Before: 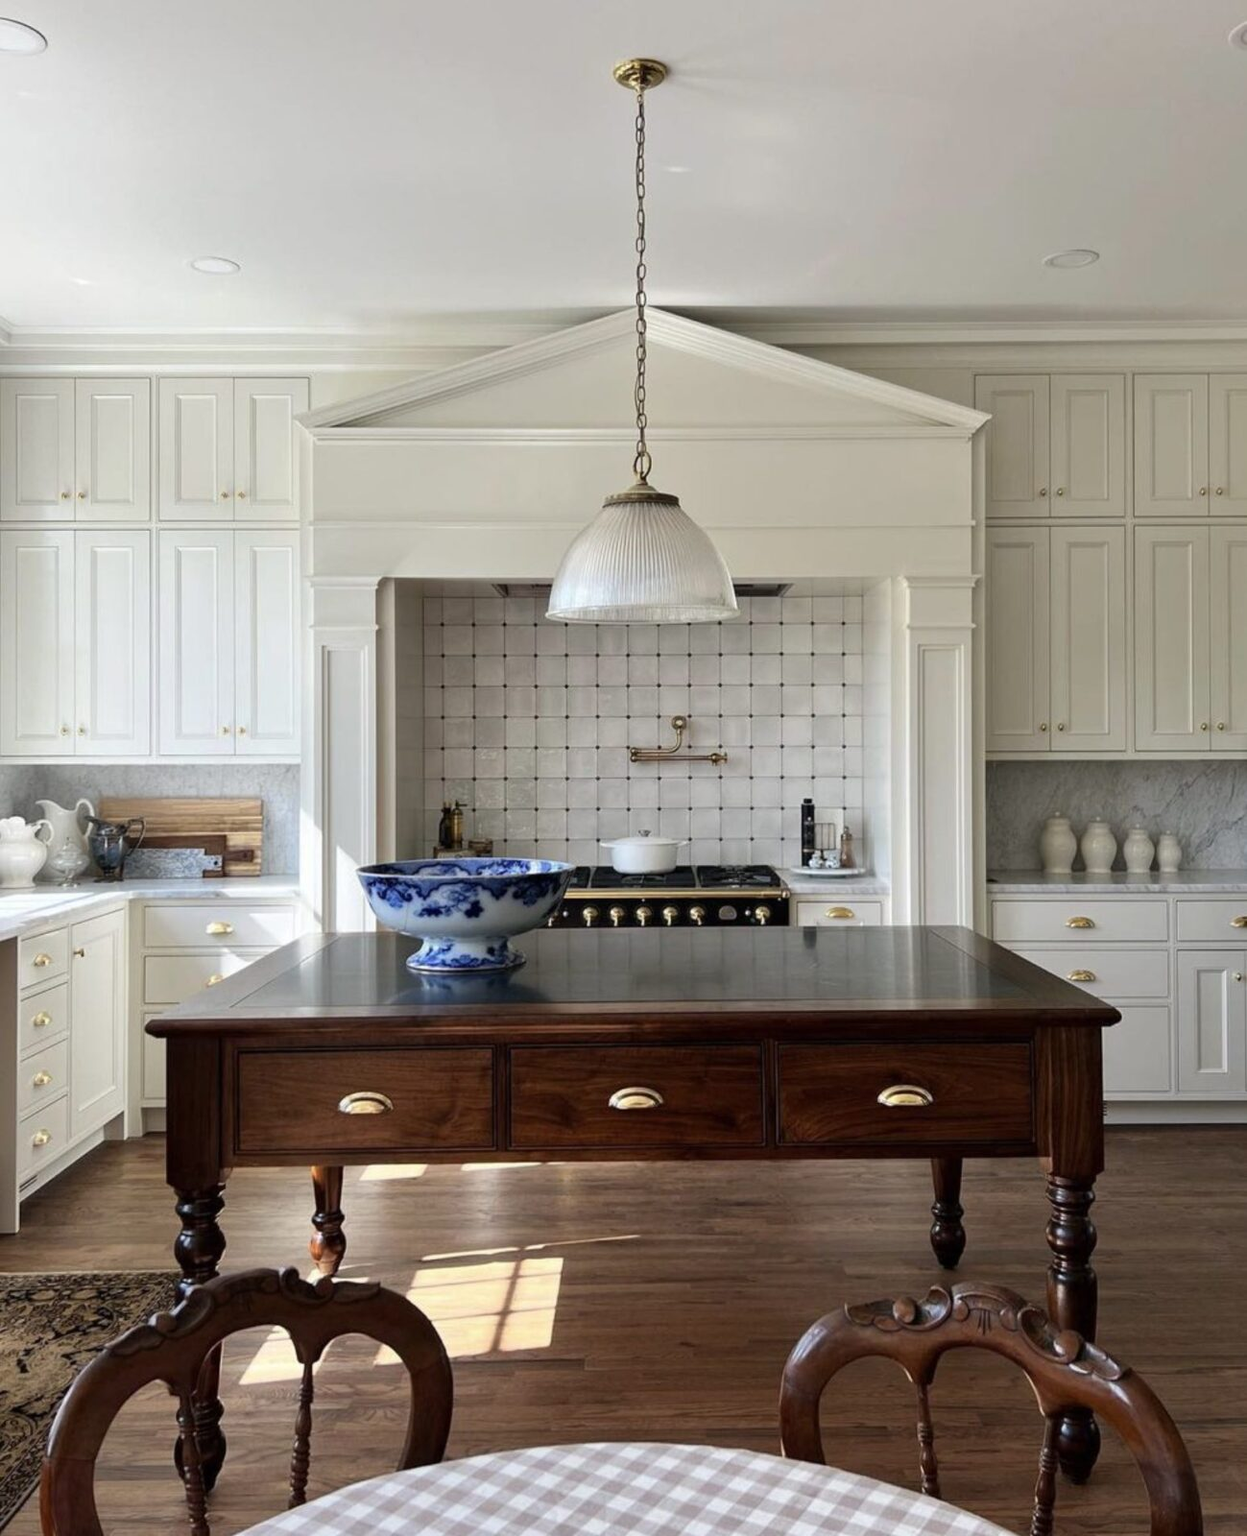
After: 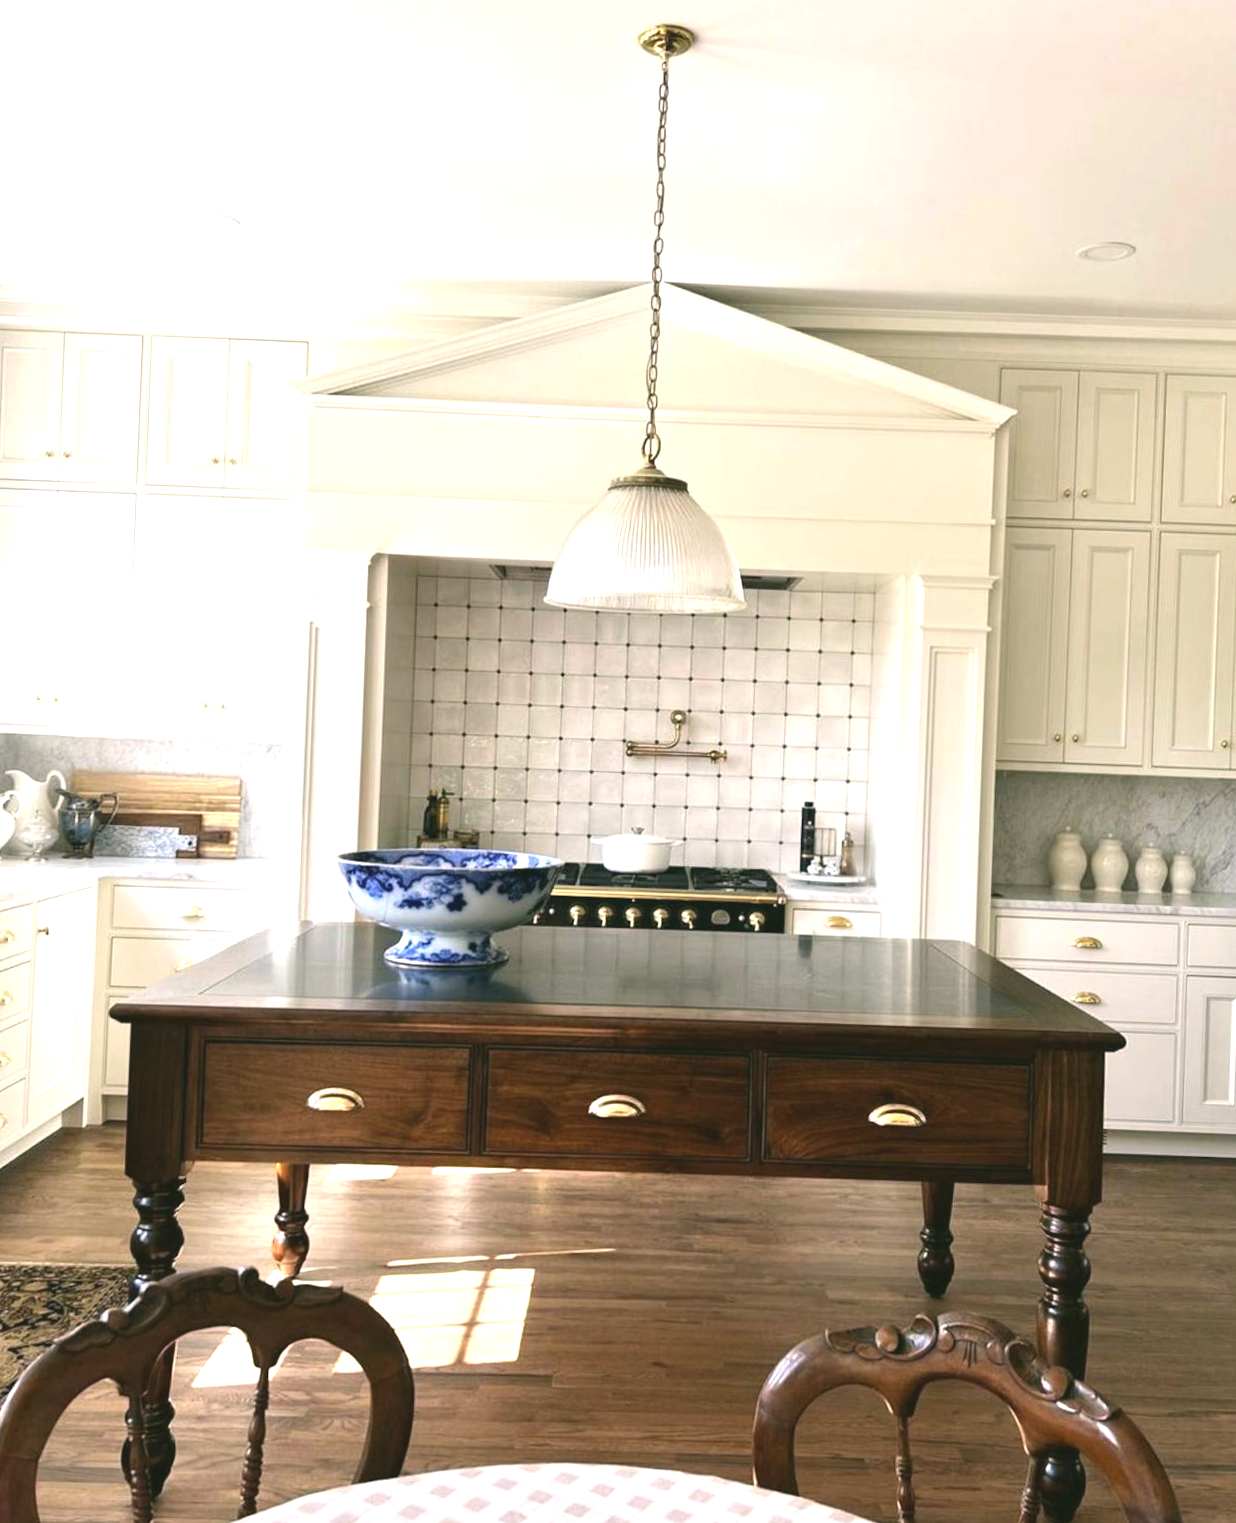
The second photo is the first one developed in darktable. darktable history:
crop and rotate: angle -2.38°
exposure: black level correction -0.005, exposure 1 EV, compensate highlight preservation false
levels: levels [0, 0.492, 0.984]
color correction: highlights a* 4.02, highlights b* 4.98, shadows a* -7.55, shadows b* 4.98
